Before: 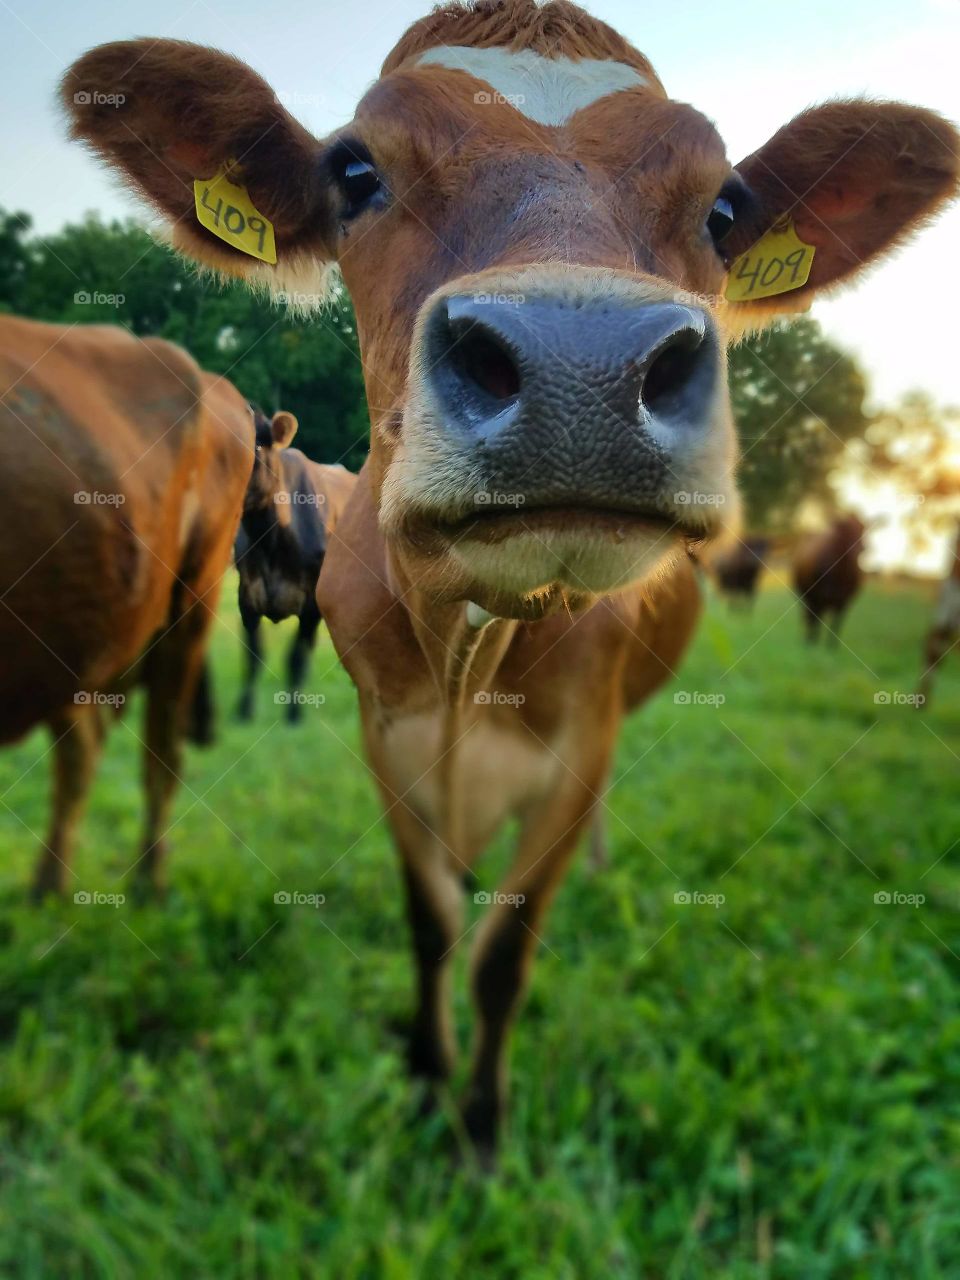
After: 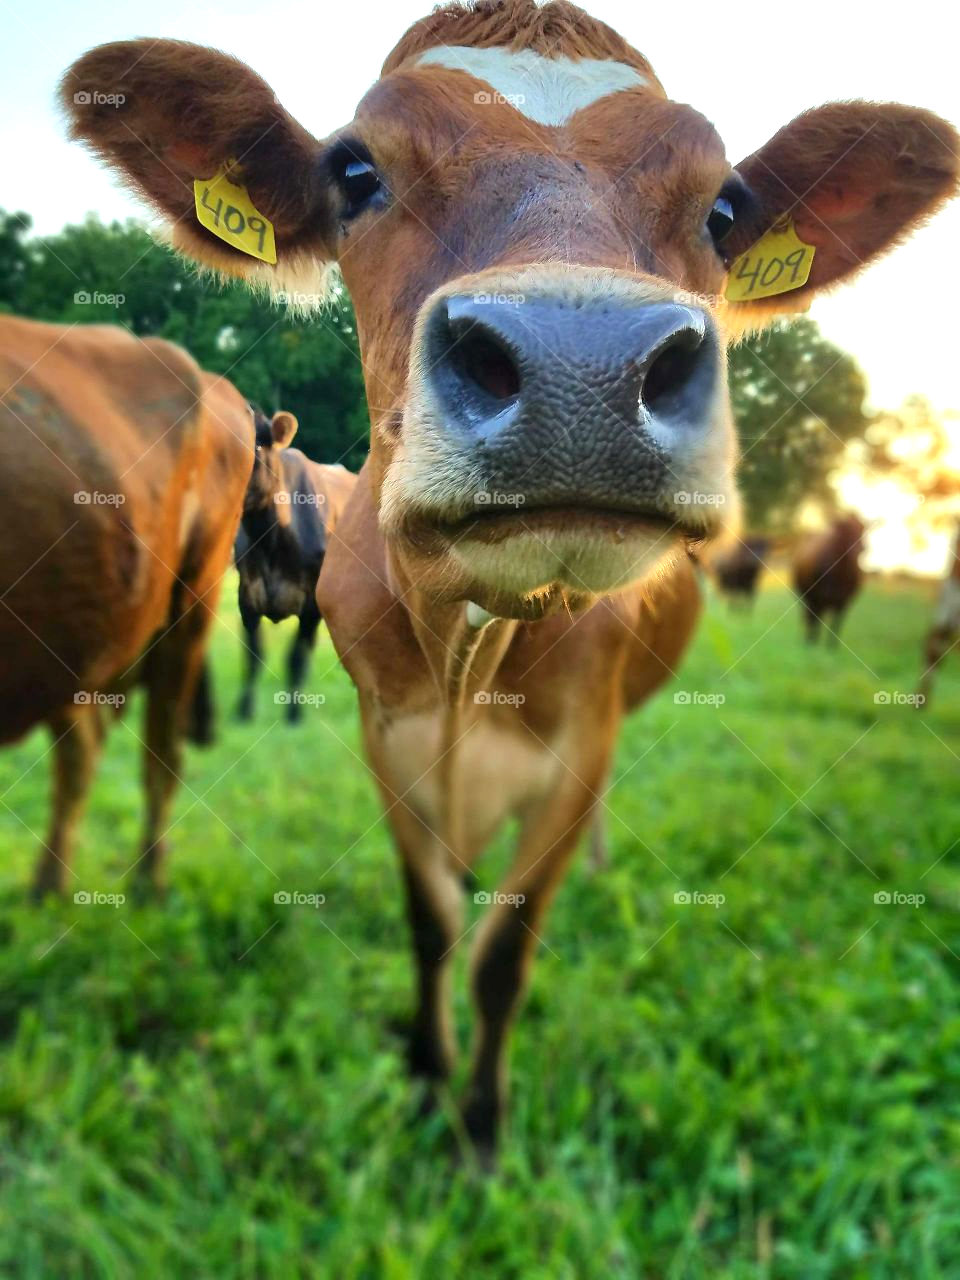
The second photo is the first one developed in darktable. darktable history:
exposure: exposure 0.751 EV, compensate highlight preservation false
tone equalizer: edges refinement/feathering 500, mask exposure compensation -1.57 EV, preserve details no
